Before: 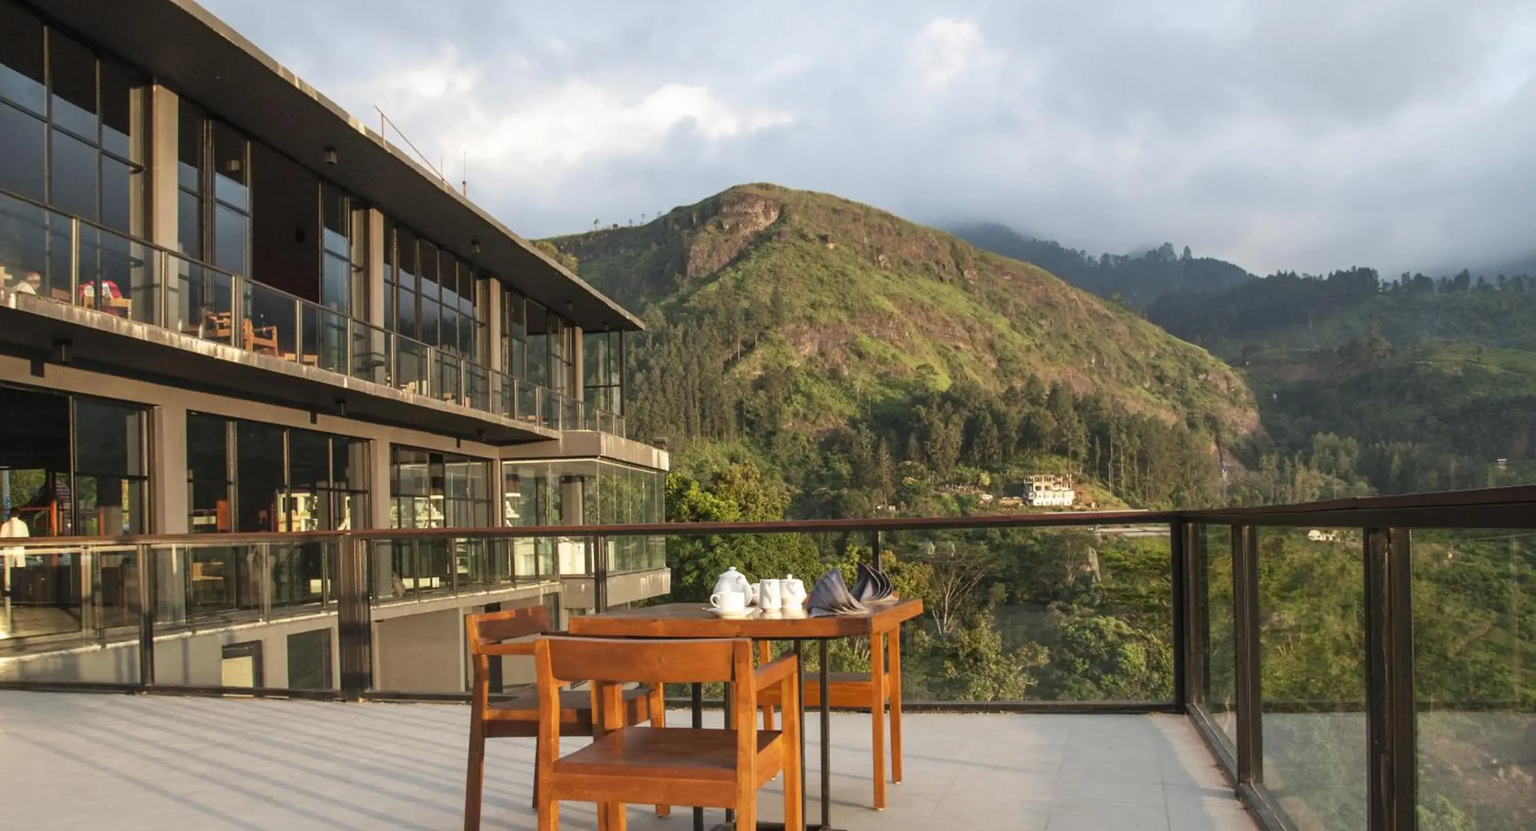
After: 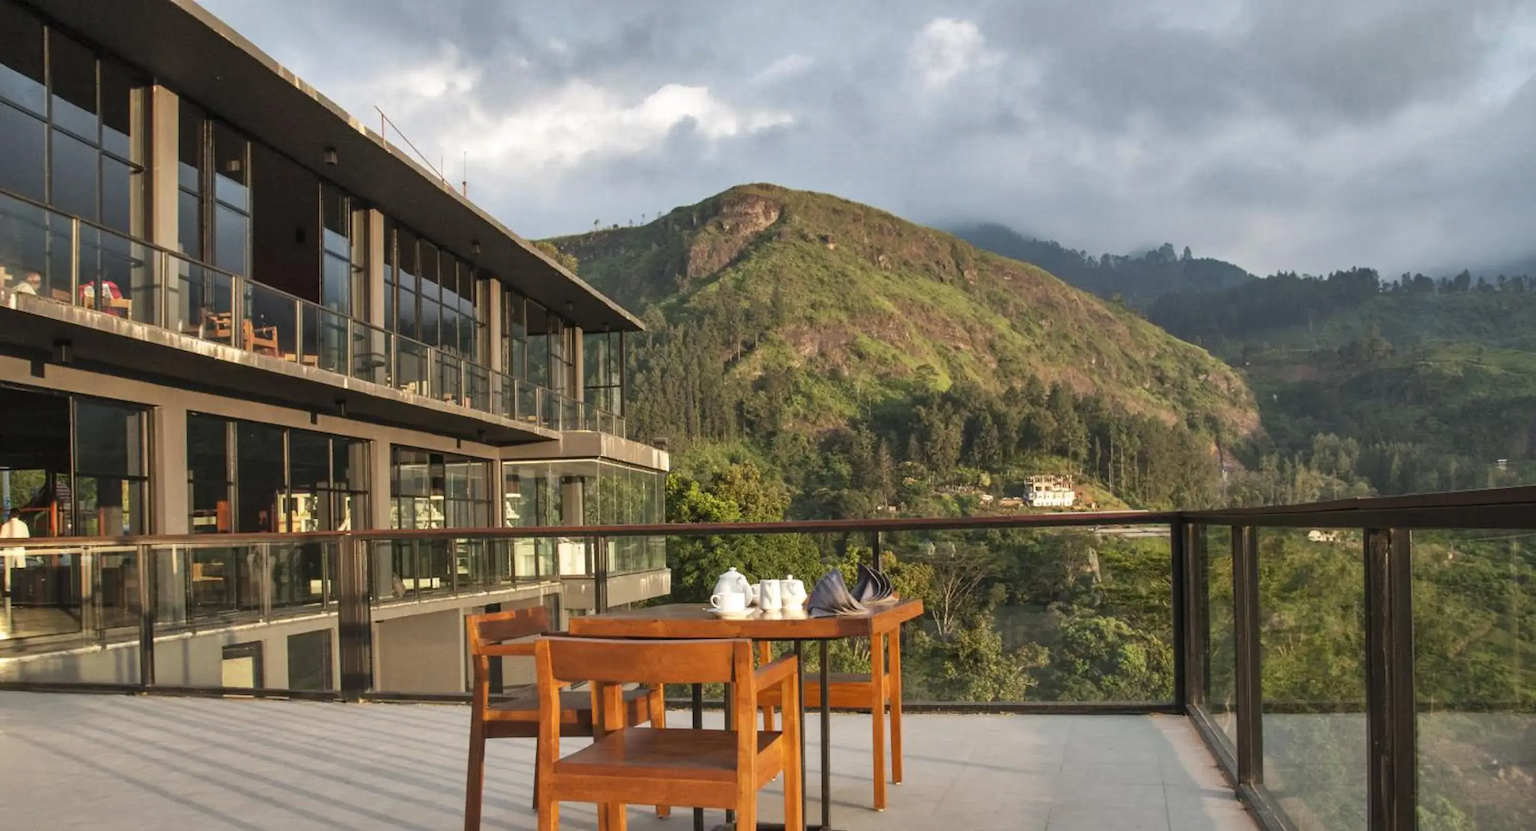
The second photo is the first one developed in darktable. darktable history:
shadows and highlights: shadows 30.73, highlights -62.67, soften with gaussian
